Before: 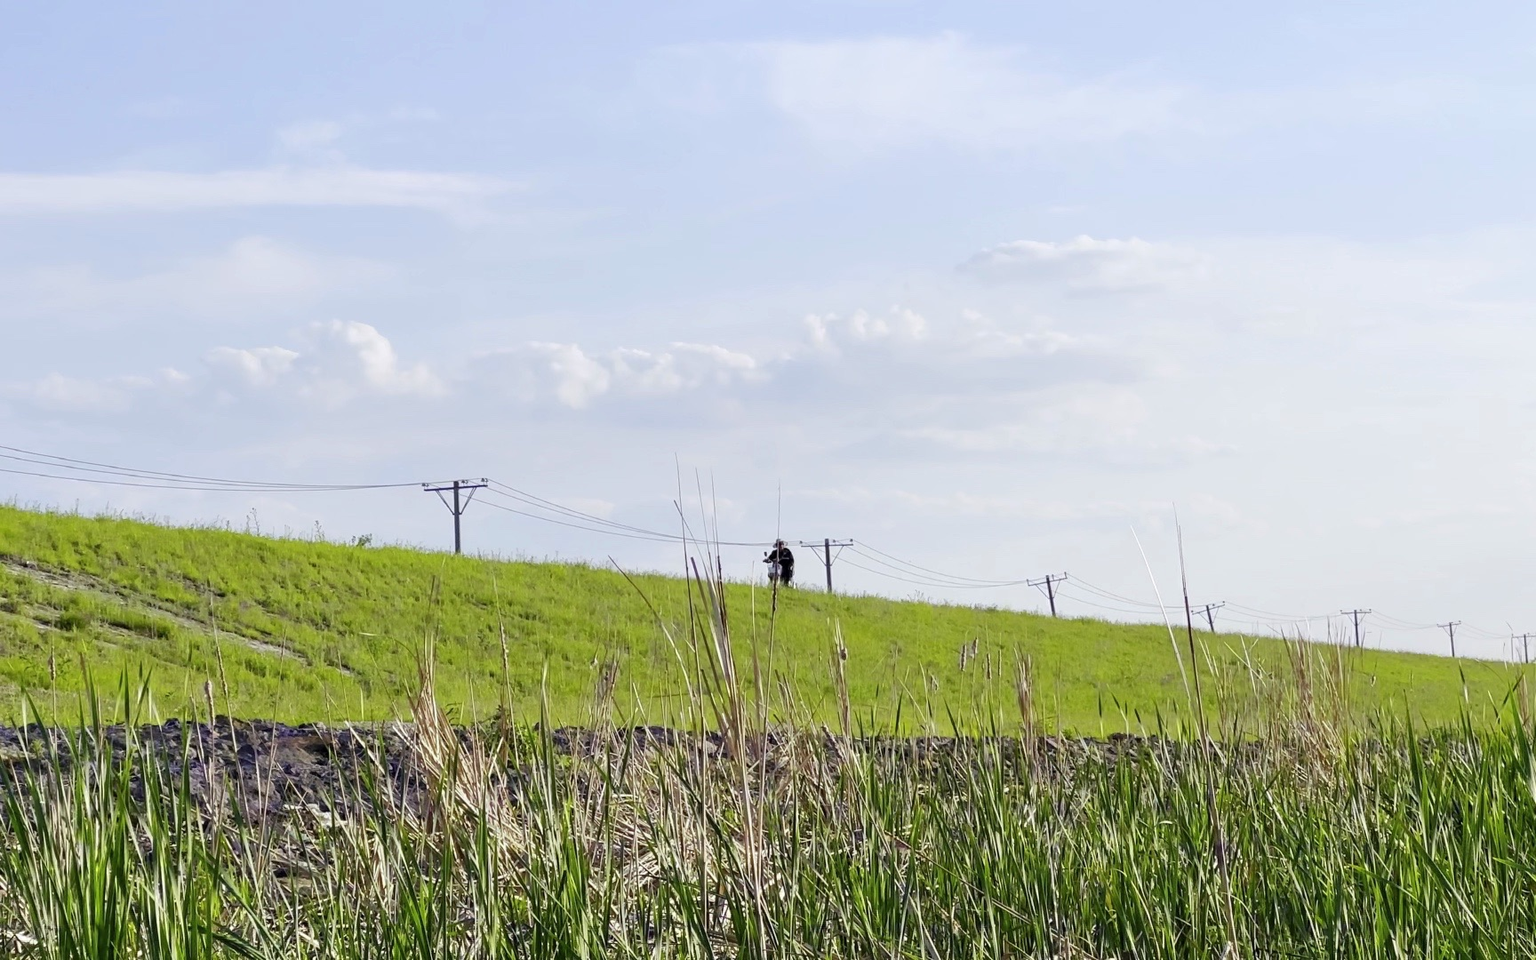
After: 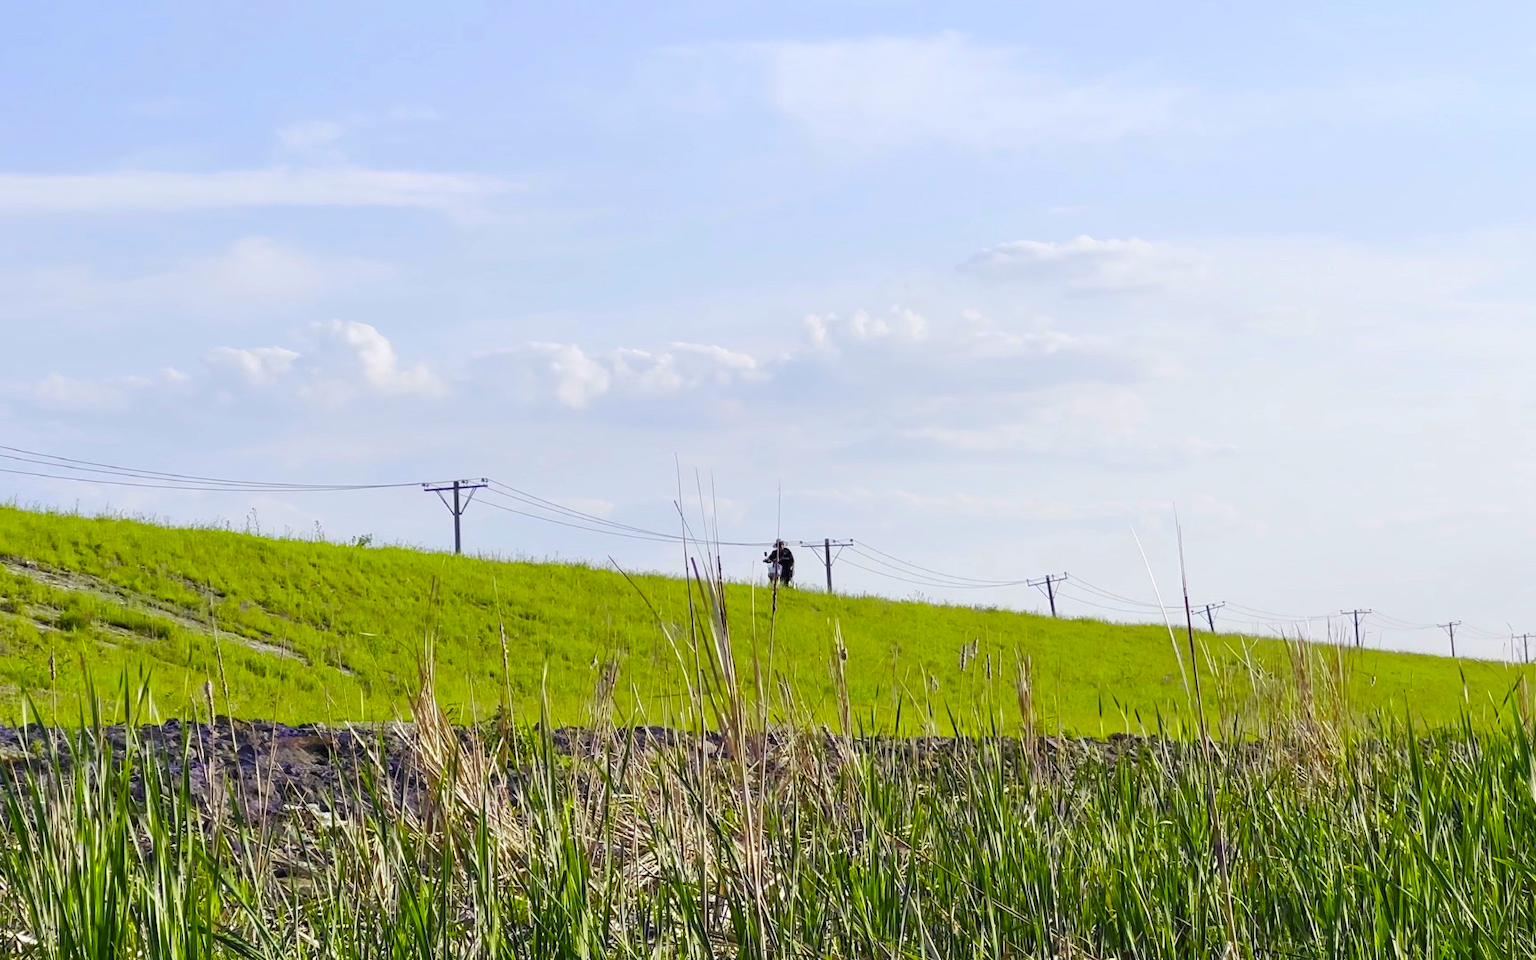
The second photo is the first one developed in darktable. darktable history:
color balance rgb: global offset › luminance 0.236%, linear chroma grading › shadows 9.514%, linear chroma grading › highlights 9.511%, linear chroma grading › global chroma 14.532%, linear chroma grading › mid-tones 14.554%, perceptual saturation grading › global saturation 0.781%, global vibrance 21.18%
